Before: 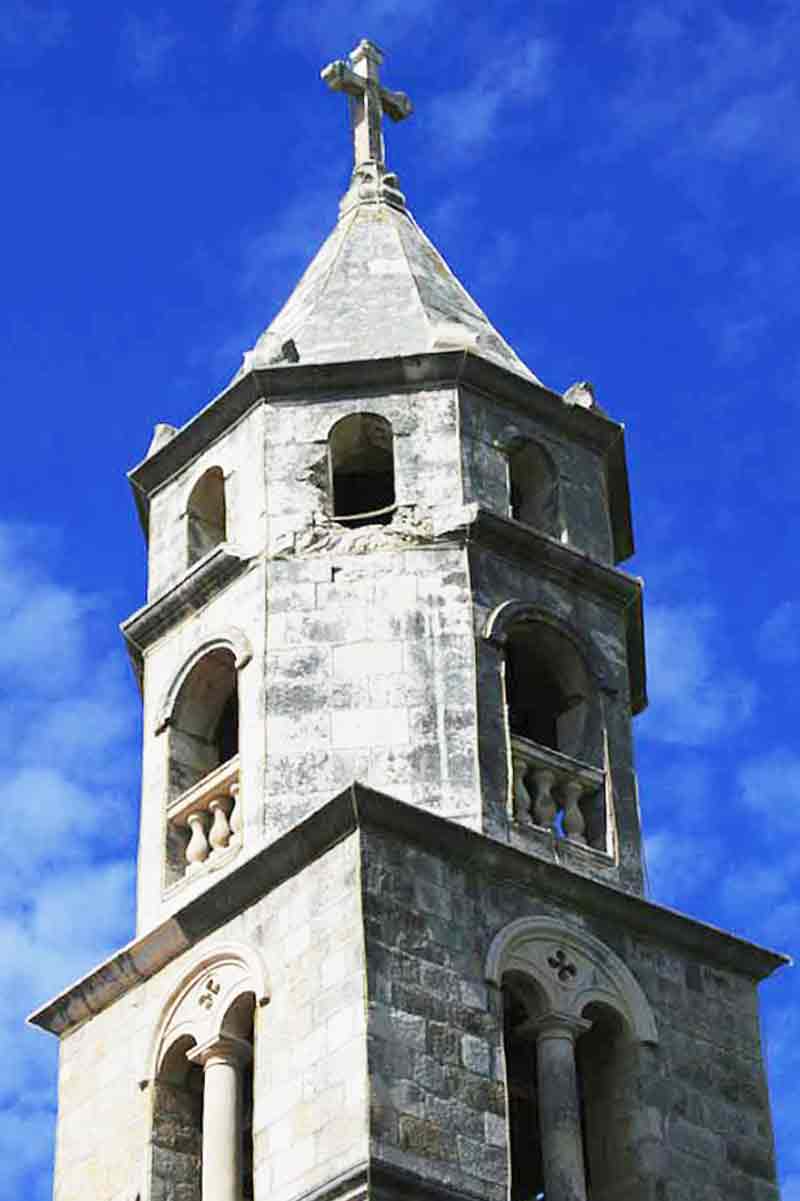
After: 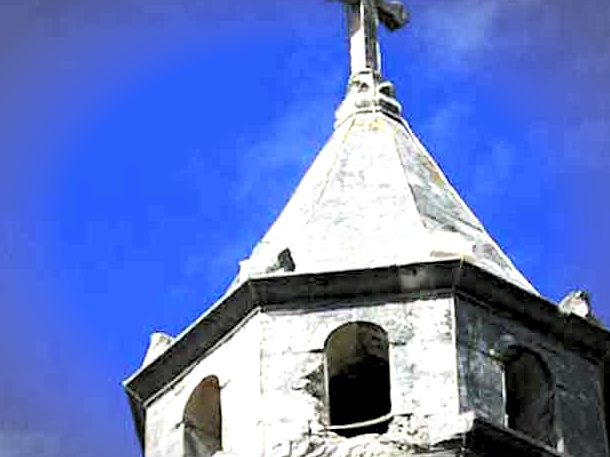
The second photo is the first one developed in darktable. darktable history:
rgb levels: levels [[0.013, 0.434, 0.89], [0, 0.5, 1], [0, 0.5, 1]]
crop: left 0.579%, top 7.627%, right 23.167%, bottom 54.275%
vignetting: automatic ratio true
tone equalizer: -8 EV -0.417 EV, -7 EV -0.389 EV, -6 EV -0.333 EV, -5 EV -0.222 EV, -3 EV 0.222 EV, -2 EV 0.333 EV, -1 EV 0.389 EV, +0 EV 0.417 EV, edges refinement/feathering 500, mask exposure compensation -1.57 EV, preserve details no
